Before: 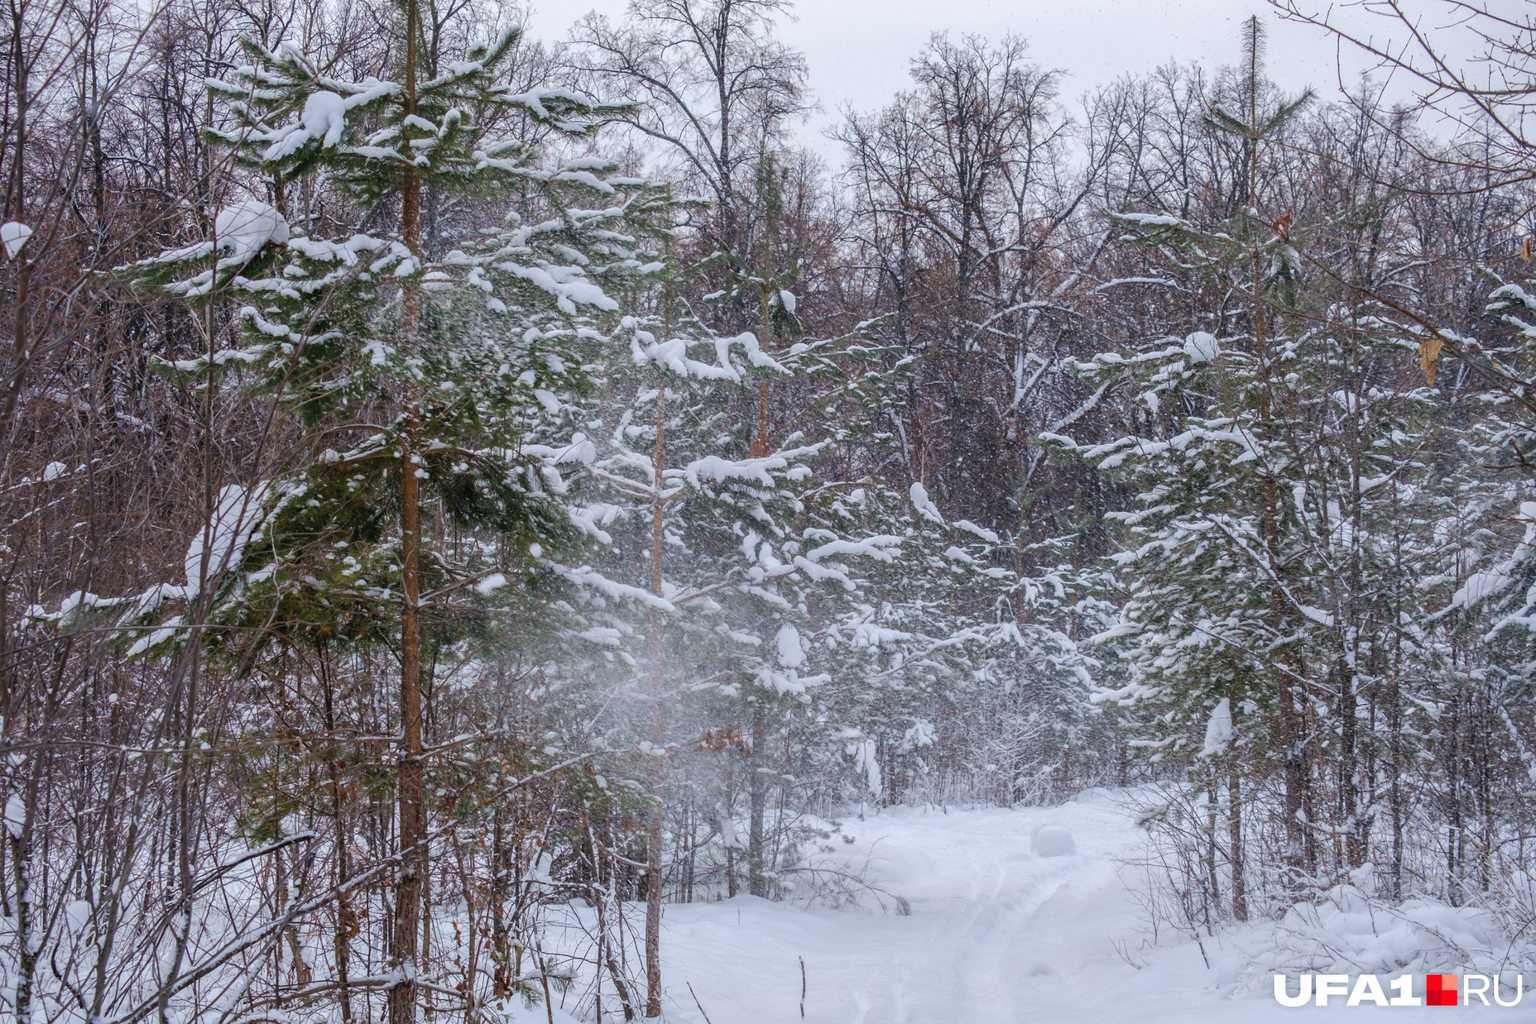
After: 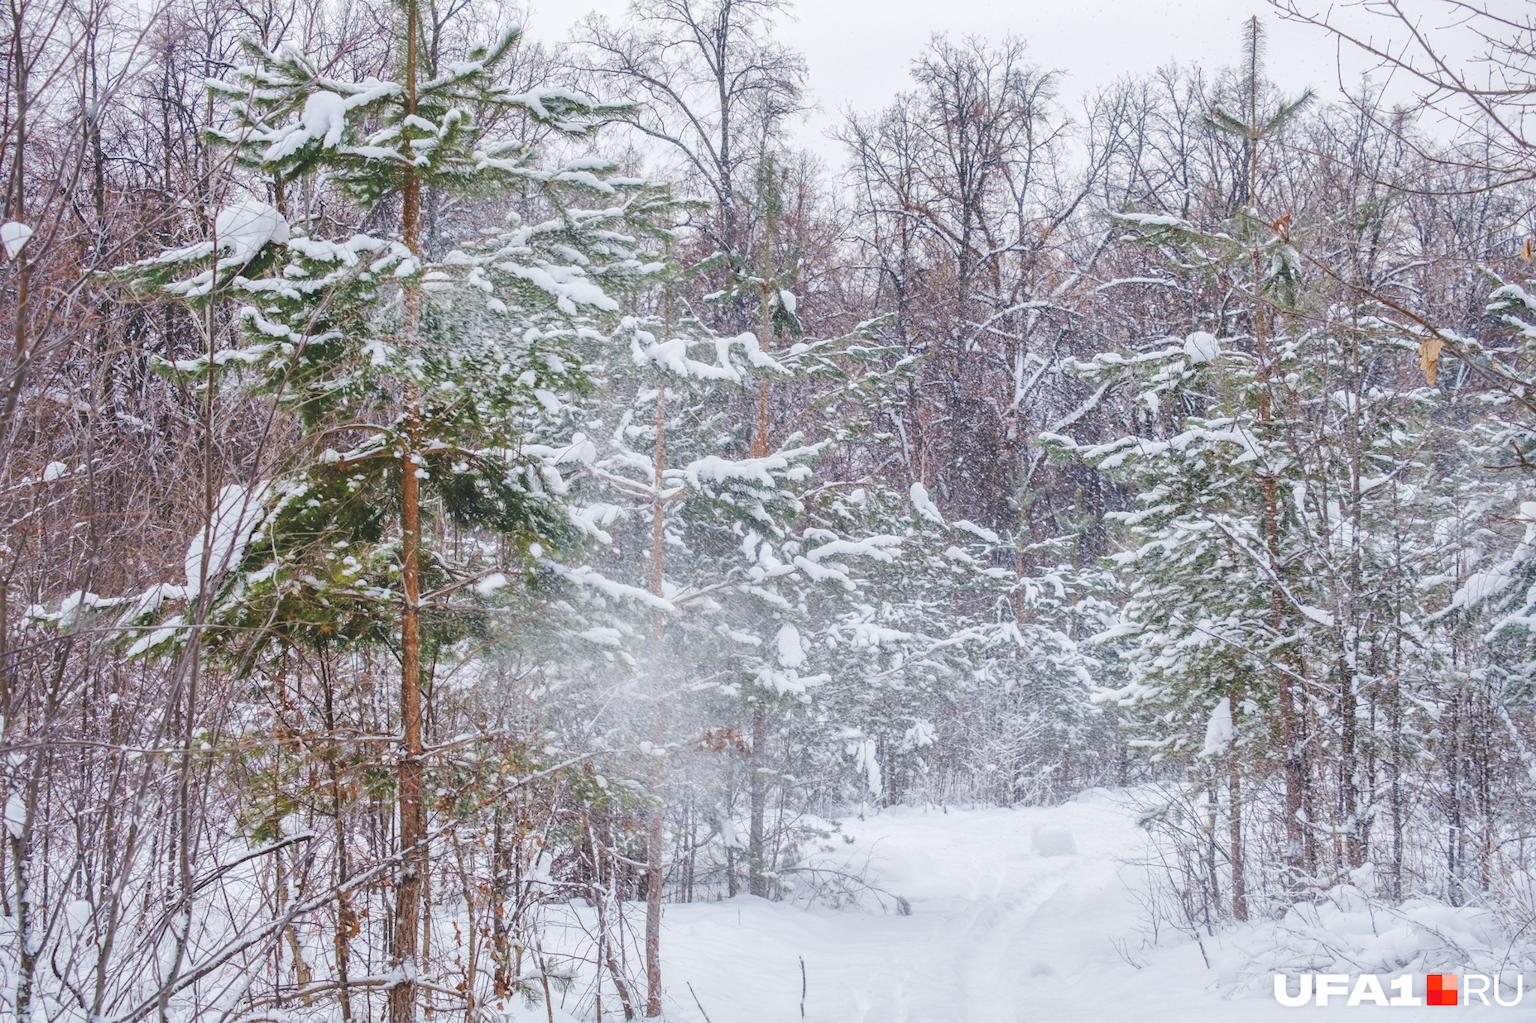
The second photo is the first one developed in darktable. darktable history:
base curve: curves: ch0 [(0, 0.007) (0.028, 0.063) (0.121, 0.311) (0.46, 0.743) (0.859, 0.957) (1, 1)], preserve colors none
shadows and highlights: on, module defaults
